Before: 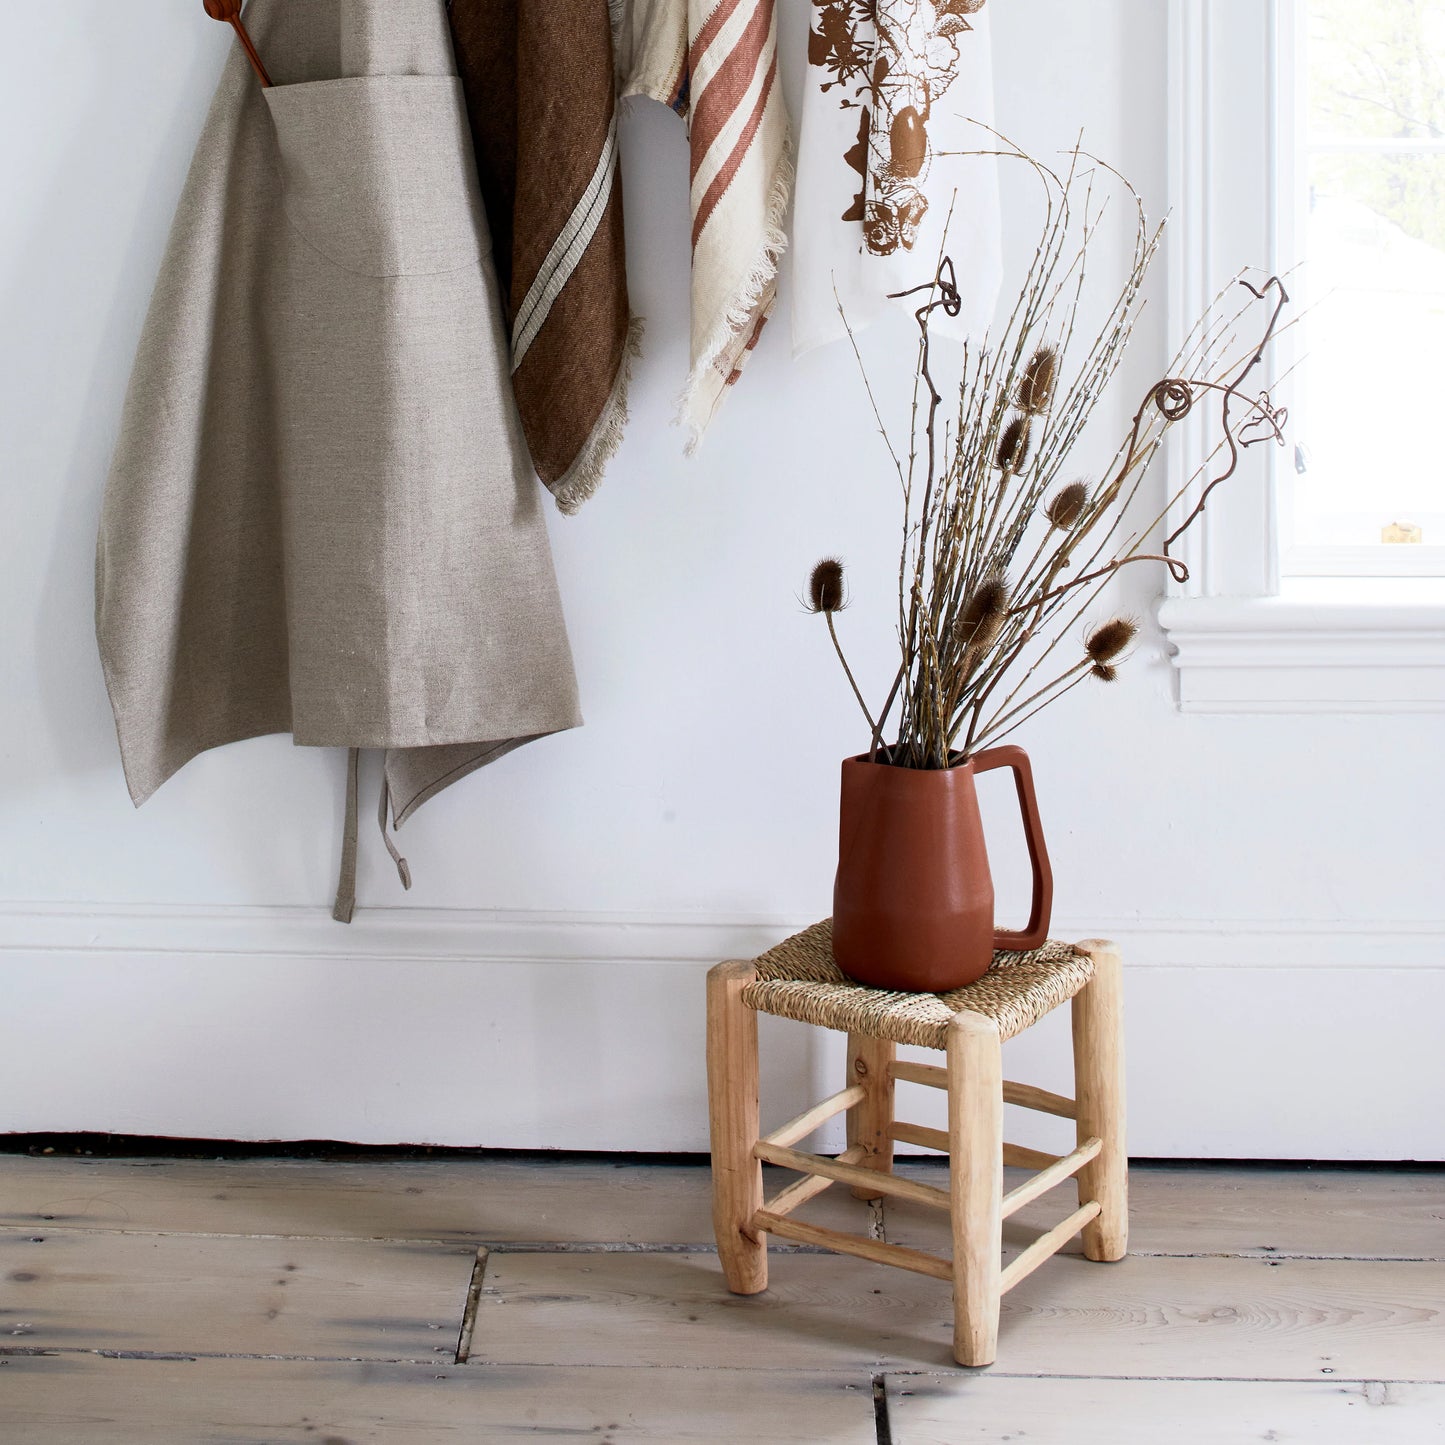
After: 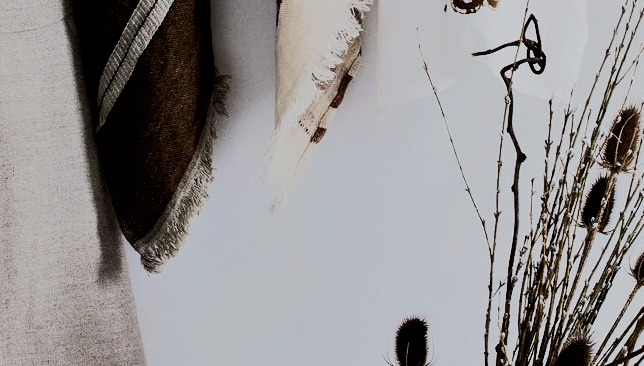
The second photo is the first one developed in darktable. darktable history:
contrast equalizer: y [[0.601, 0.6, 0.598, 0.598, 0.6, 0.601], [0.5 ×6], [0.5 ×6], [0 ×6], [0 ×6]], mix 0.307
exposure: exposure 1.203 EV, compensate highlight preservation false
crop: left 28.787%, top 16.81%, right 26.595%, bottom 57.801%
contrast brightness saturation: contrast 0.146, brightness -0.008, saturation 0.097
filmic rgb: black relative exposure -5.15 EV, white relative exposure 3.98 EV, hardness 2.89, contrast 1.299
tone equalizer: -8 EV -1.99 EV, -7 EV -2 EV, -6 EV -1.97 EV, -5 EV -1.99 EV, -4 EV -1.97 EV, -3 EV -1.98 EV, -2 EV -1.98 EV, -1 EV -1.61 EV, +0 EV -1.98 EV, edges refinement/feathering 500, mask exposure compensation -1.57 EV, preserve details no
